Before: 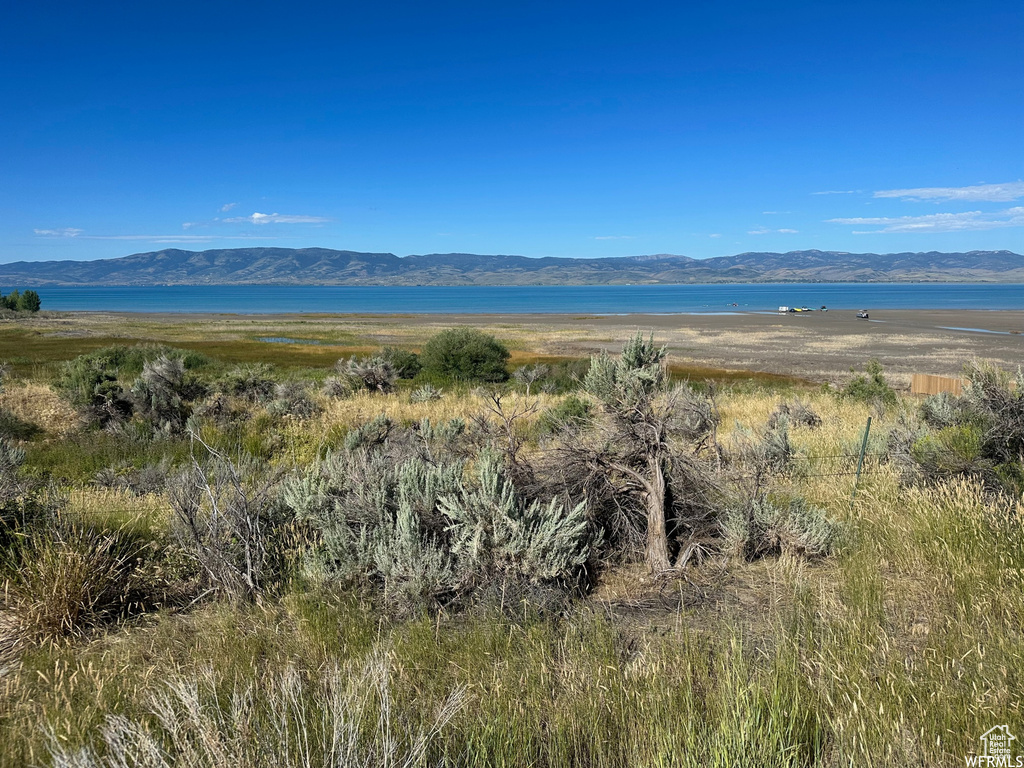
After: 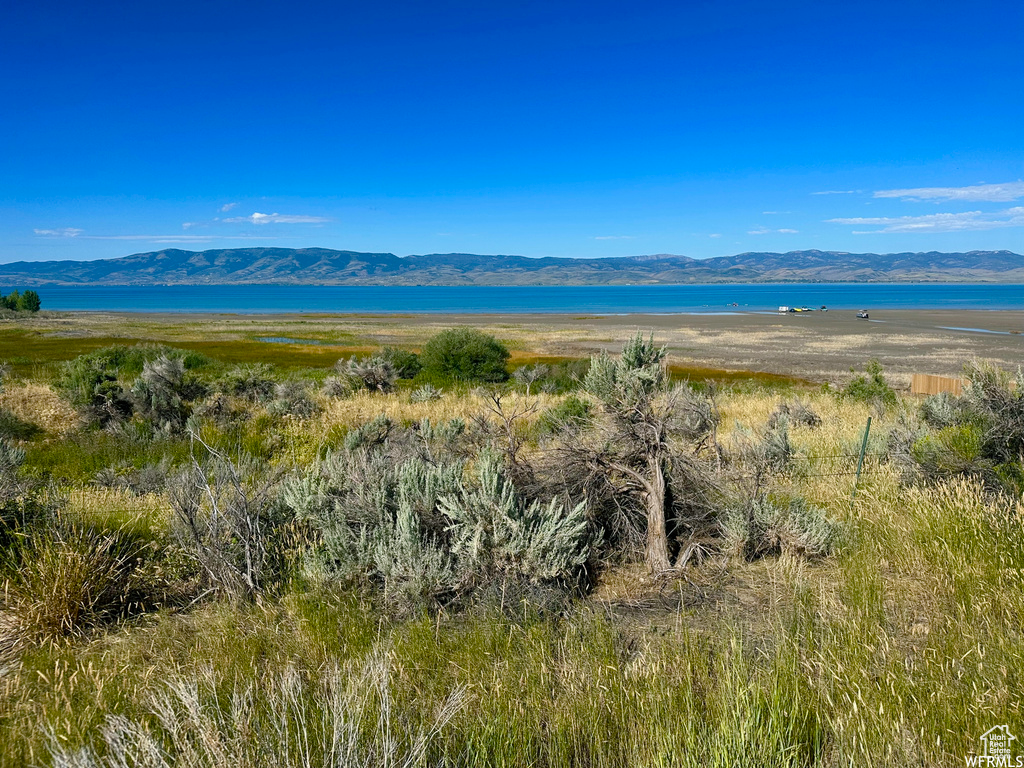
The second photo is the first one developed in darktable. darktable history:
color balance rgb: shadows lift › chroma 2.008%, shadows lift › hue 134.89°, perceptual saturation grading › global saturation 35.18%, perceptual saturation grading › highlights -29.919%, perceptual saturation grading › shadows 36.217%
